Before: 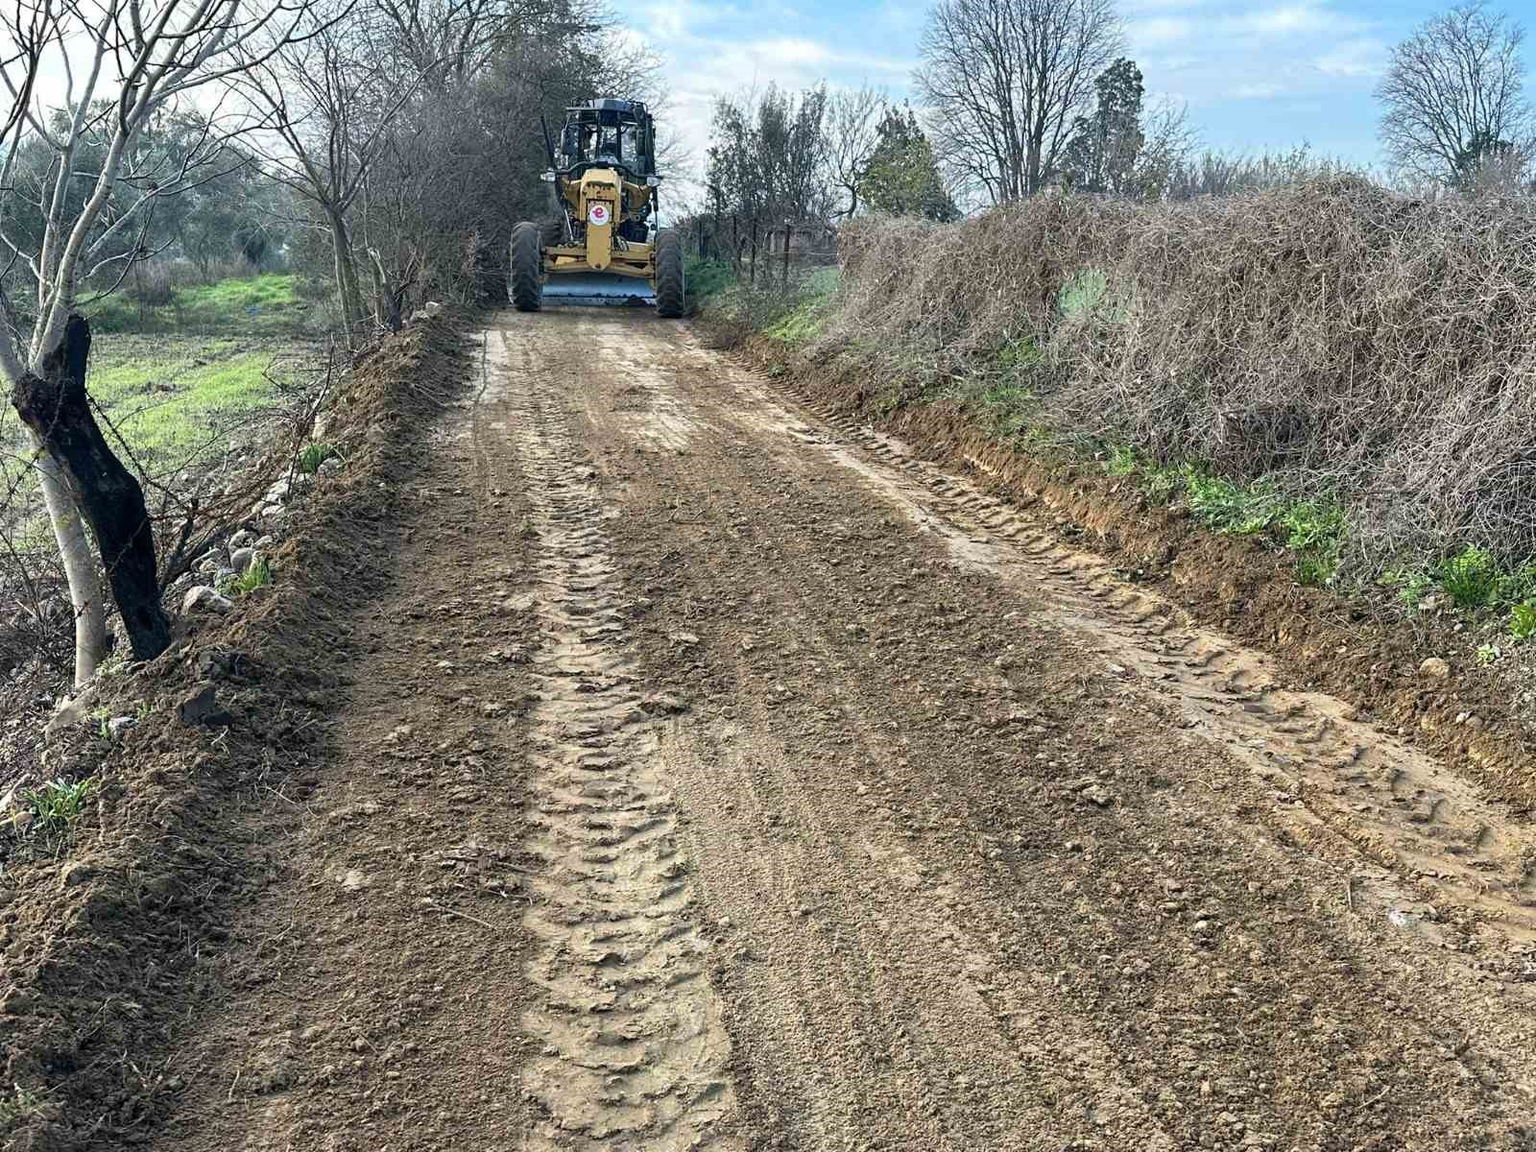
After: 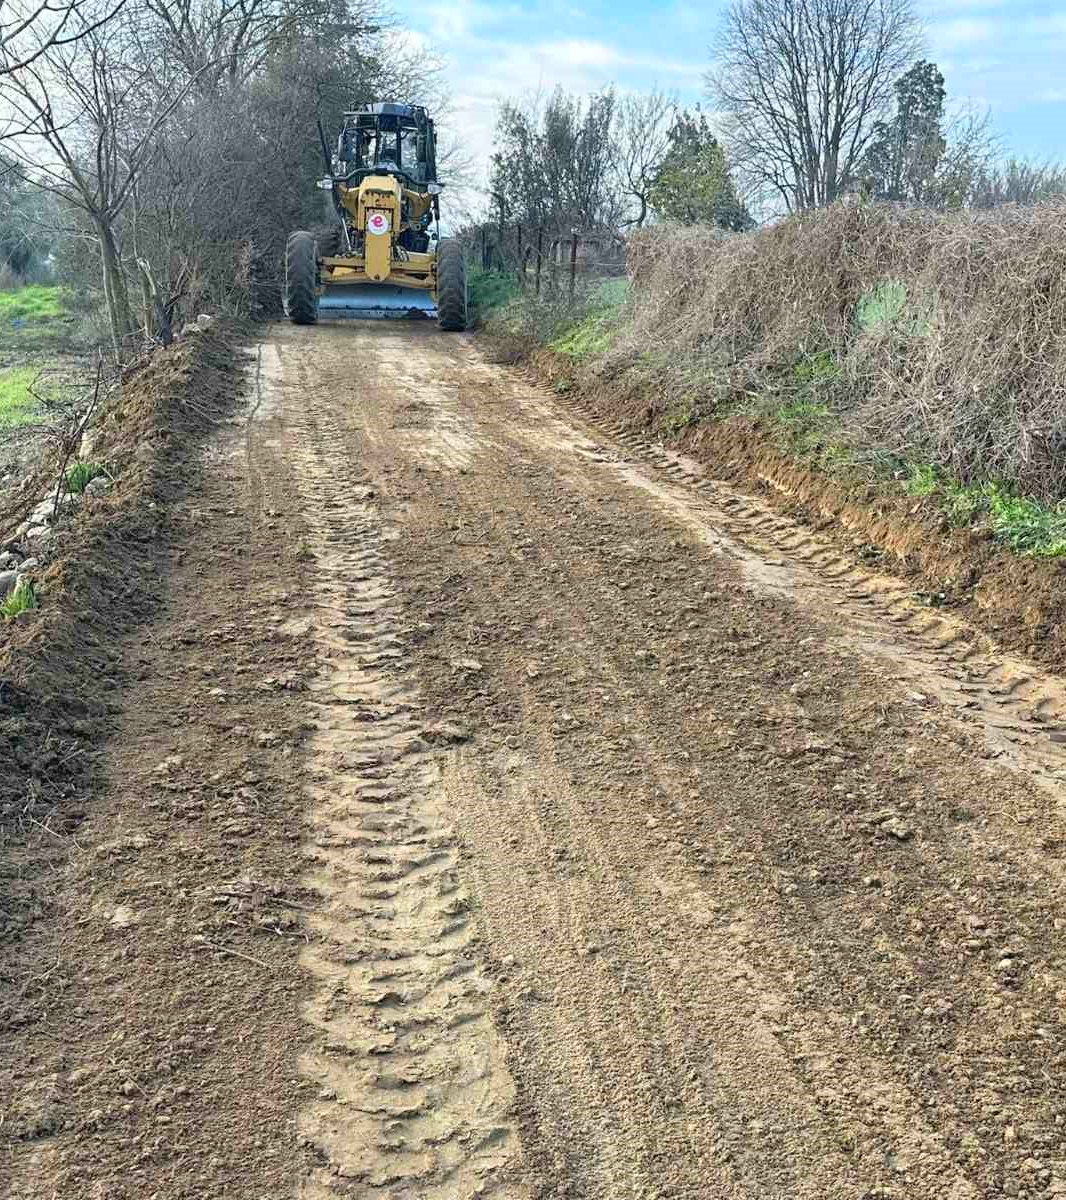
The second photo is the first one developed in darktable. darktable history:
exposure: compensate highlight preservation false
contrast brightness saturation: brightness 0.09, saturation 0.19
crop: left 15.419%, right 17.914%
